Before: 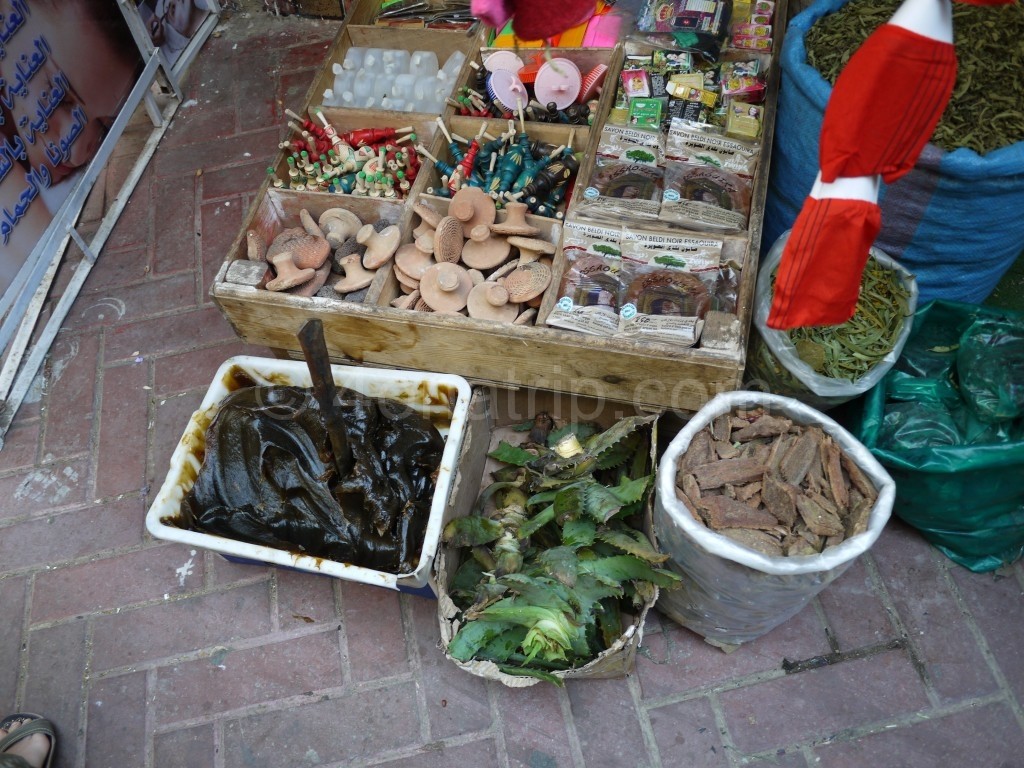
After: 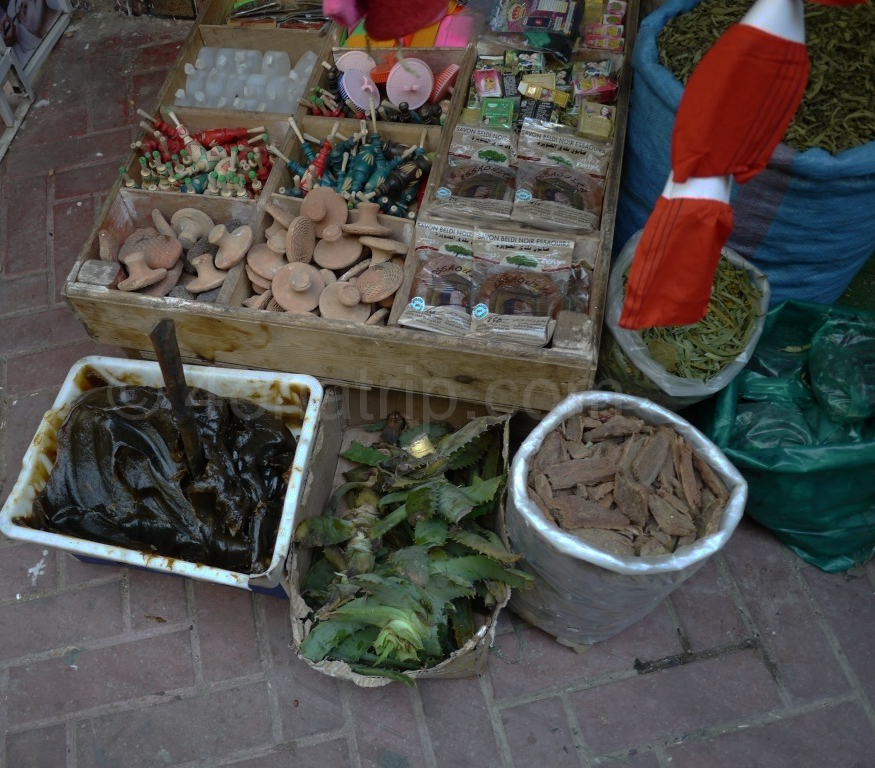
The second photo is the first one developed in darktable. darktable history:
crop and rotate: left 14.518%
base curve: curves: ch0 [(0, 0) (0.841, 0.609) (1, 1)], preserve colors none
